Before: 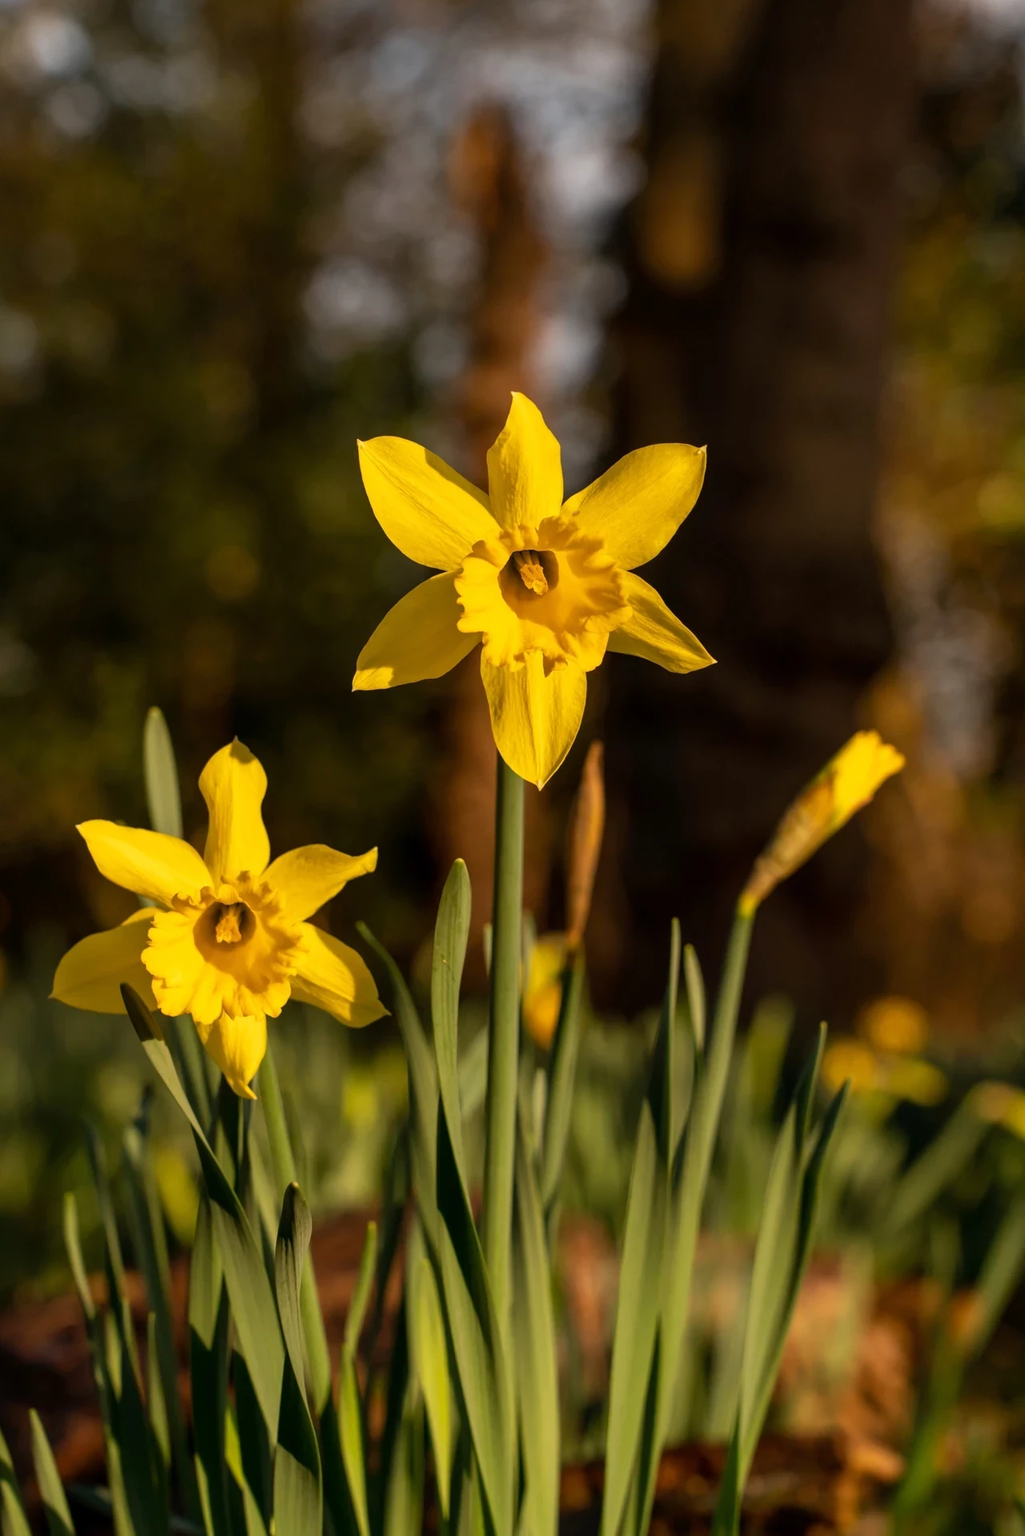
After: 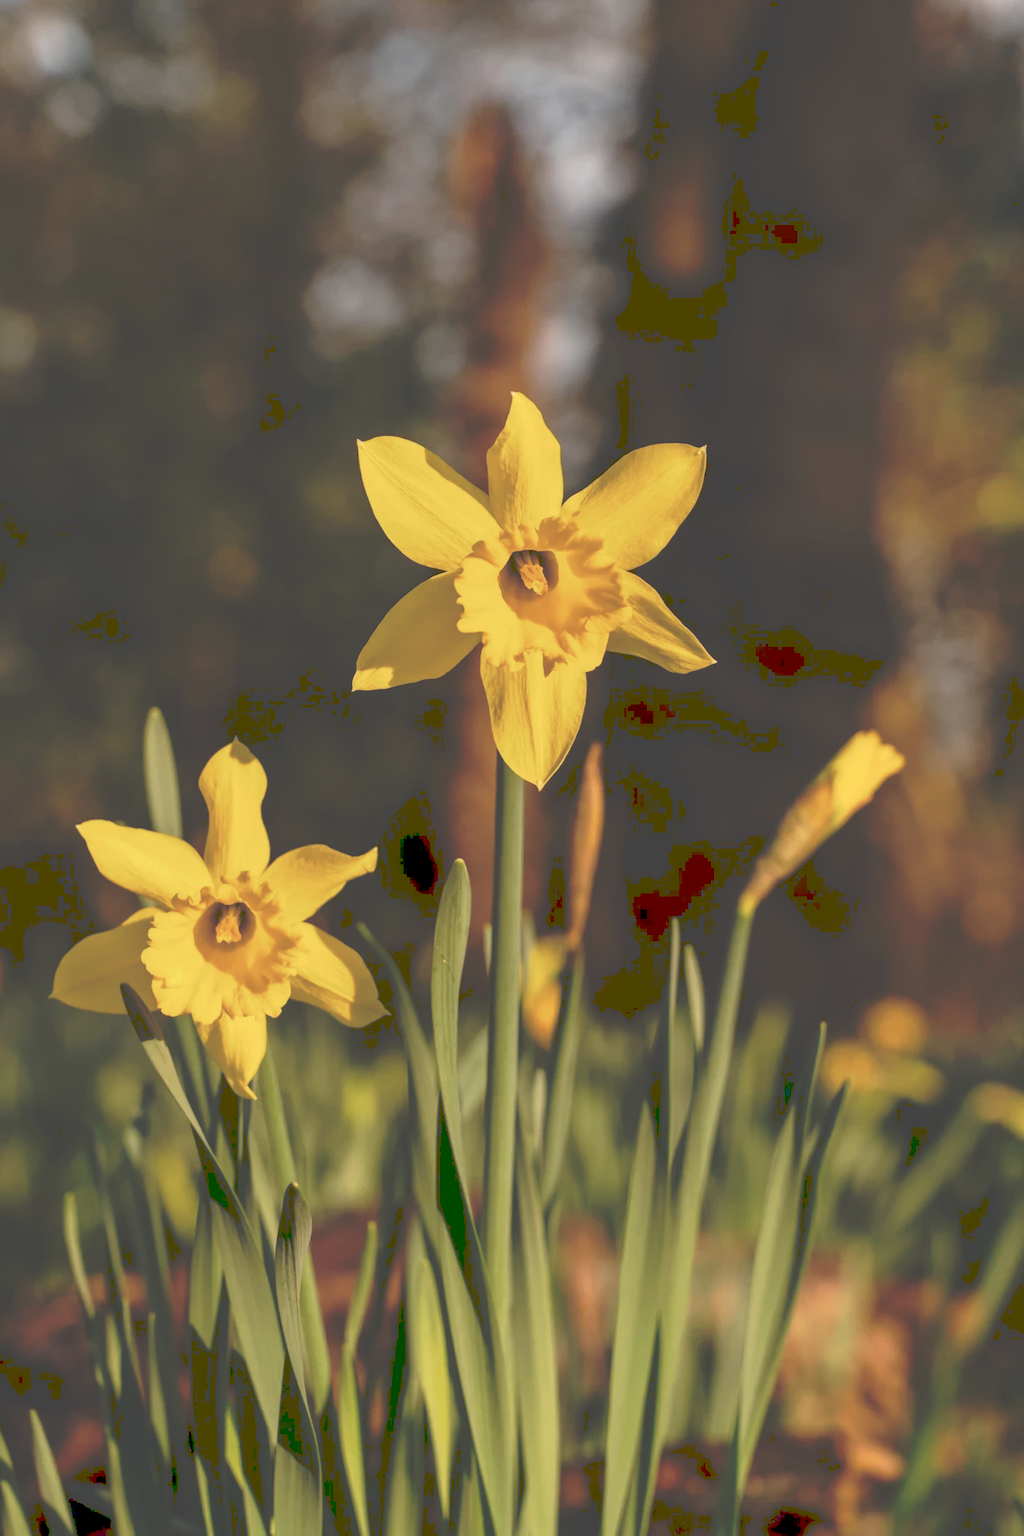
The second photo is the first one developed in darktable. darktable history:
tone curve: curves: ch0 [(0, 0) (0.003, 0.278) (0.011, 0.282) (0.025, 0.282) (0.044, 0.29) (0.069, 0.295) (0.1, 0.306) (0.136, 0.316) (0.177, 0.33) (0.224, 0.358) (0.277, 0.403) (0.335, 0.451) (0.399, 0.505) (0.468, 0.558) (0.543, 0.611) (0.623, 0.679) (0.709, 0.751) (0.801, 0.815) (0.898, 0.863) (1, 1)], preserve colors none
contrast equalizer: octaves 7, y [[0.6 ×6], [0.55 ×6], [0 ×6], [0 ×6], [0 ×6]], mix 0.15
